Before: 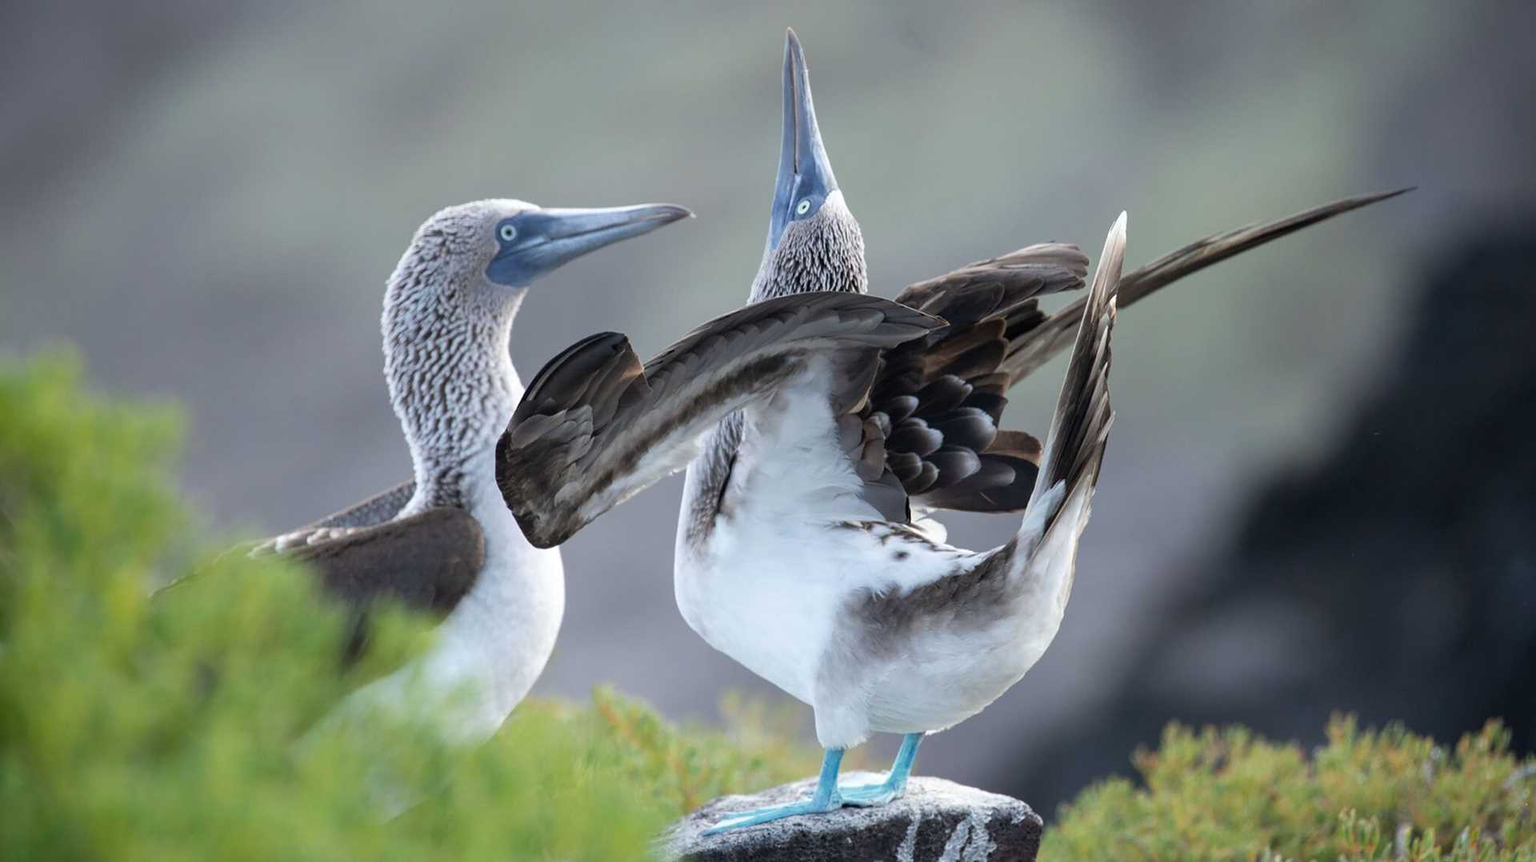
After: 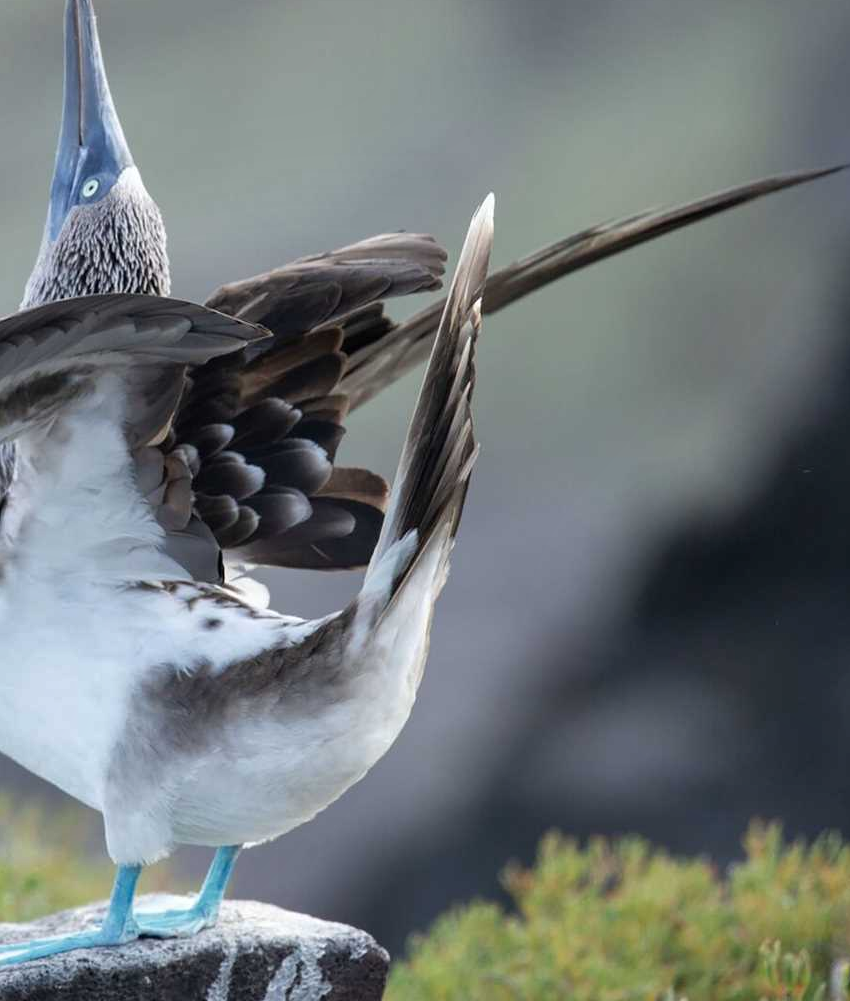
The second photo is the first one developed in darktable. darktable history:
crop: left 47.628%, top 6.643%, right 7.874%
shadows and highlights: shadows 30.63, highlights -63.22, shadows color adjustment 98%, highlights color adjustment 58.61%, soften with gaussian
